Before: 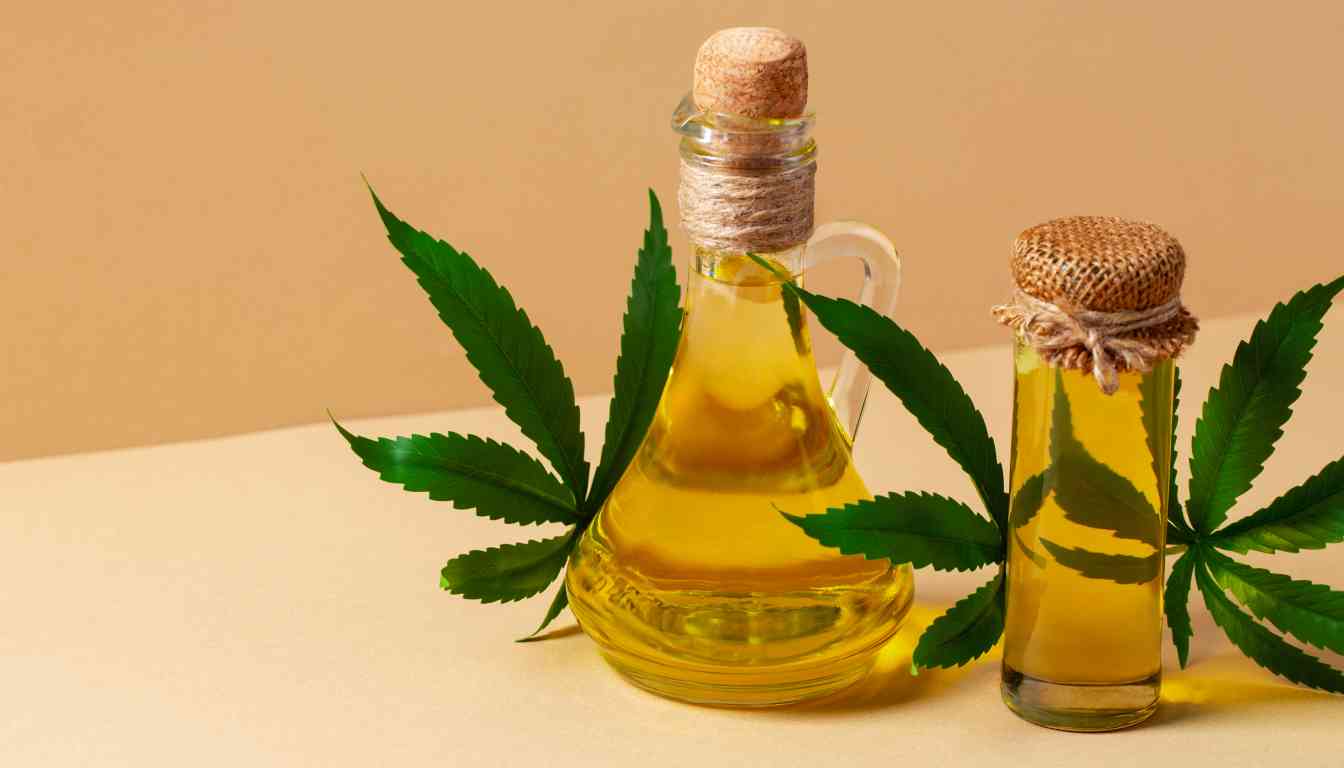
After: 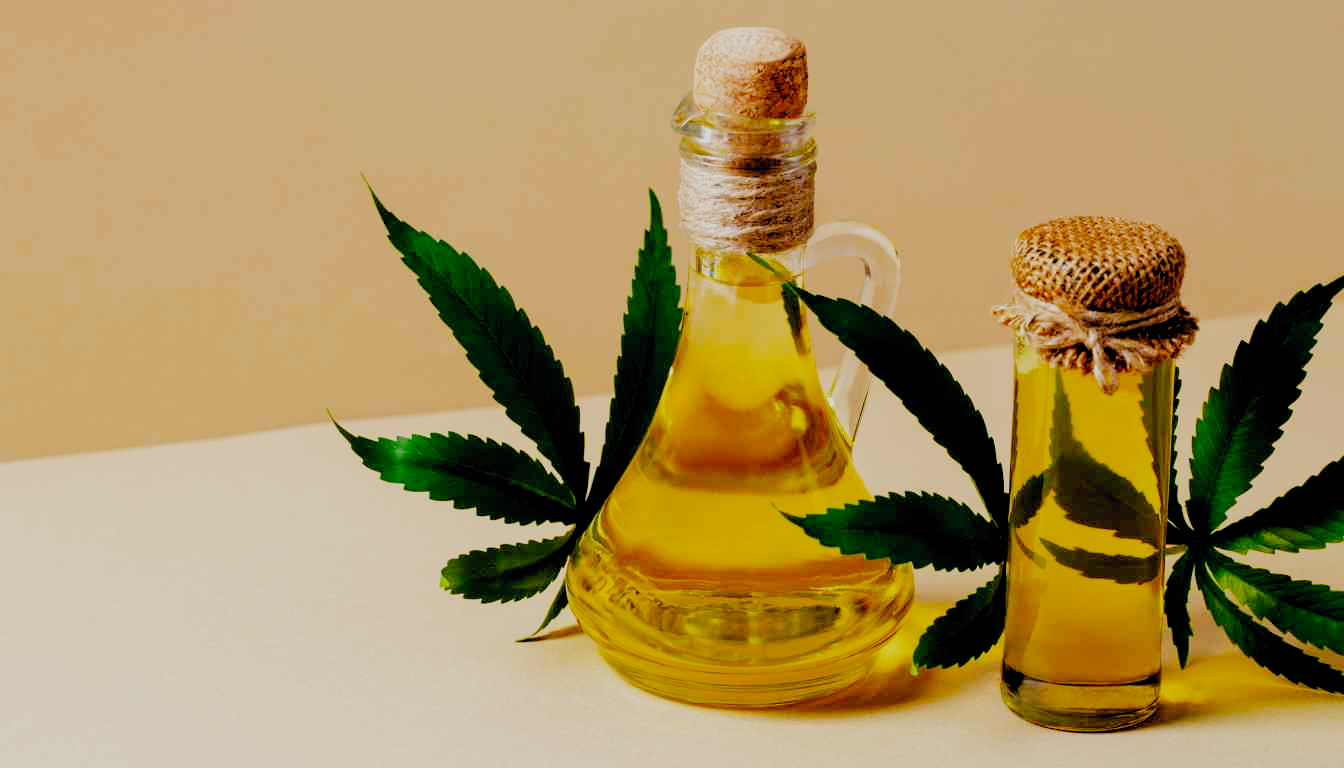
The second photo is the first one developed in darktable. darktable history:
filmic rgb: black relative exposure -2.85 EV, white relative exposure 4.56 EV, hardness 1.77, contrast 1.25, preserve chrominance no, color science v5 (2021)
